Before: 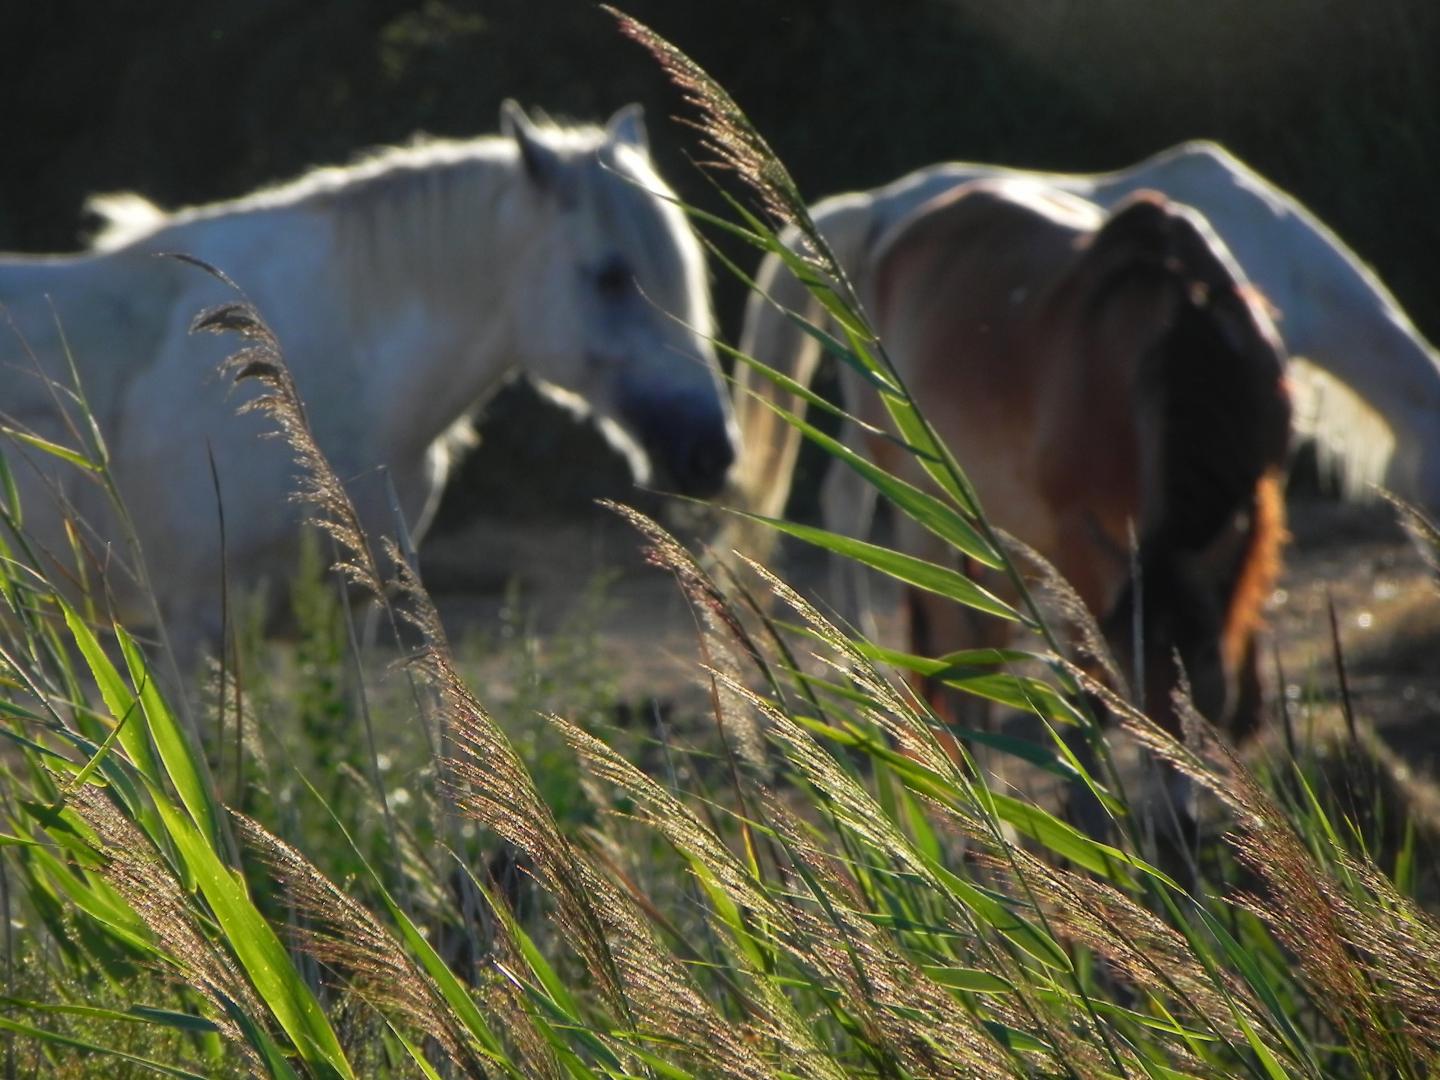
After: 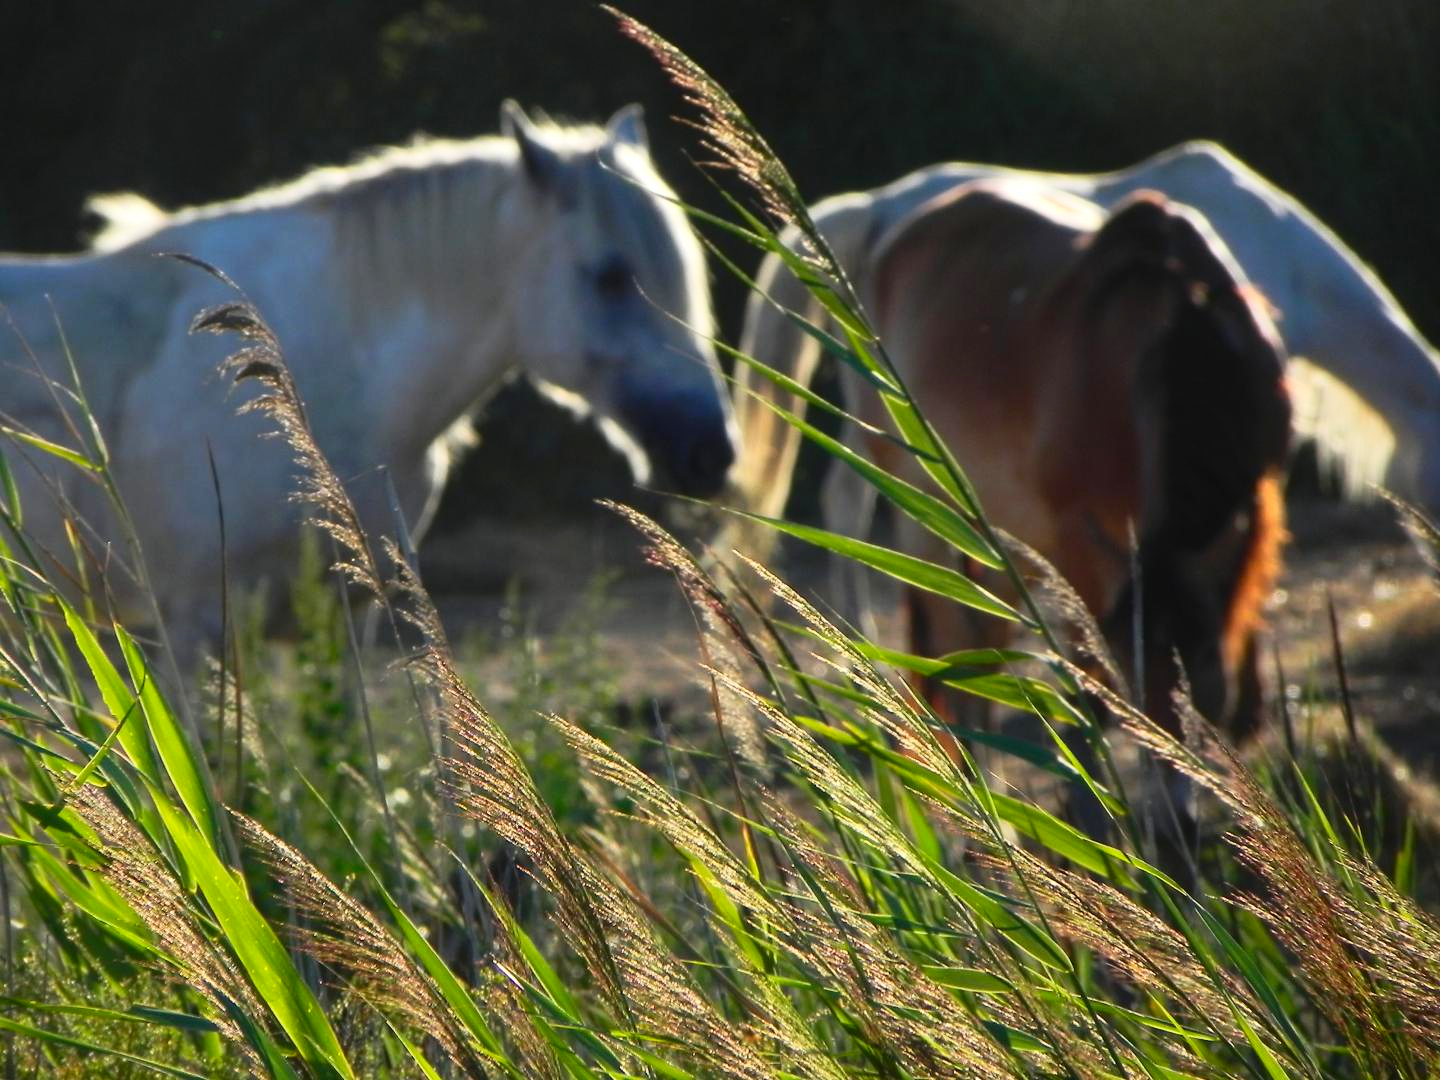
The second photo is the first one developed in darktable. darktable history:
contrast brightness saturation: contrast 0.229, brightness 0.114, saturation 0.291
